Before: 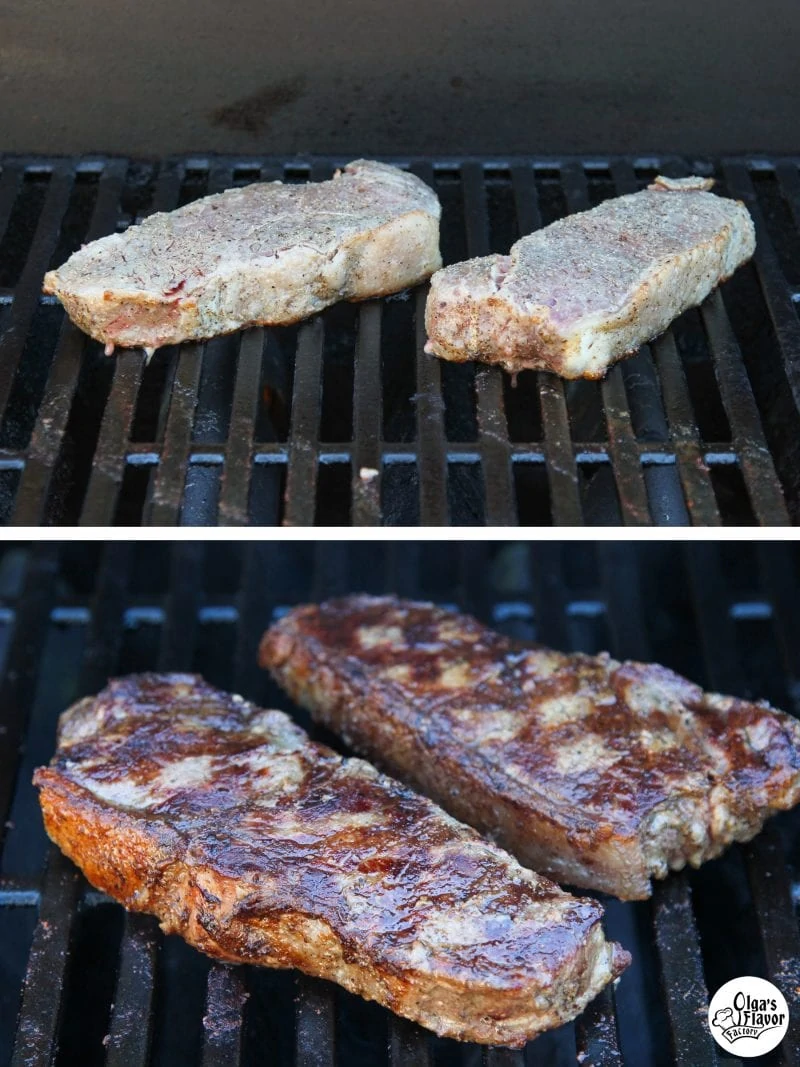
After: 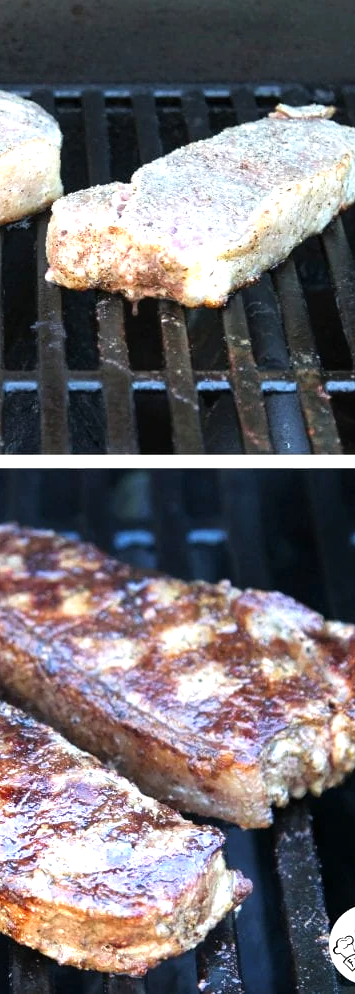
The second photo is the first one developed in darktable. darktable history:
tone equalizer: -8 EV -0.384 EV, -7 EV -0.422 EV, -6 EV -0.364 EV, -5 EV -0.253 EV, -3 EV 0.228 EV, -2 EV 0.357 EV, -1 EV 0.382 EV, +0 EV 0.425 EV, mask exposure compensation -0.507 EV
exposure: exposure 0.584 EV, compensate highlight preservation false
crop: left 47.464%, top 6.795%, right 8.106%
